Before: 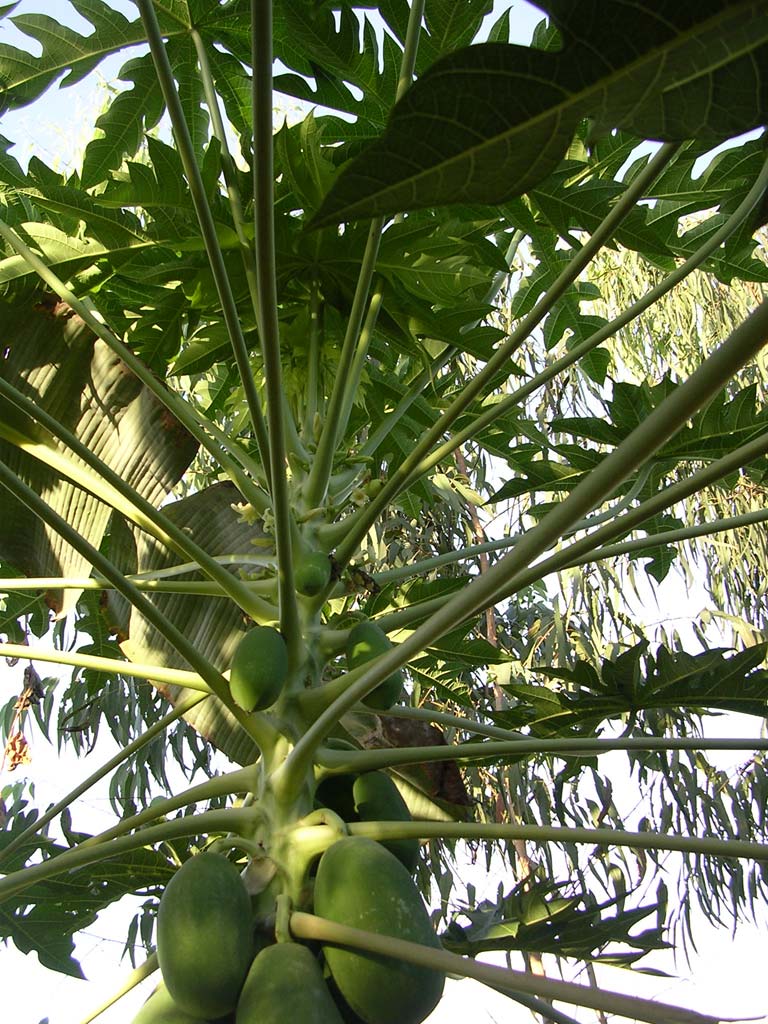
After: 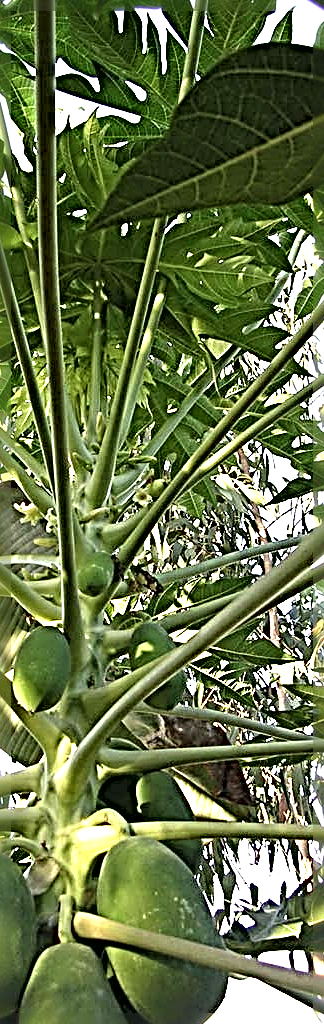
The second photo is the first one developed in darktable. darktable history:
crop: left 28.292%, right 29.401%
exposure: exposure 0.604 EV, compensate highlight preservation false
color zones: mix -132.23%
shadows and highlights: radius 46.37, white point adjustment 6.55, compress 79.33%, soften with gaussian
sharpen: radius 4.018, amount 1.989
contrast brightness saturation: contrast 0.052, brightness 0.069, saturation 0.014
tone equalizer: on, module defaults
